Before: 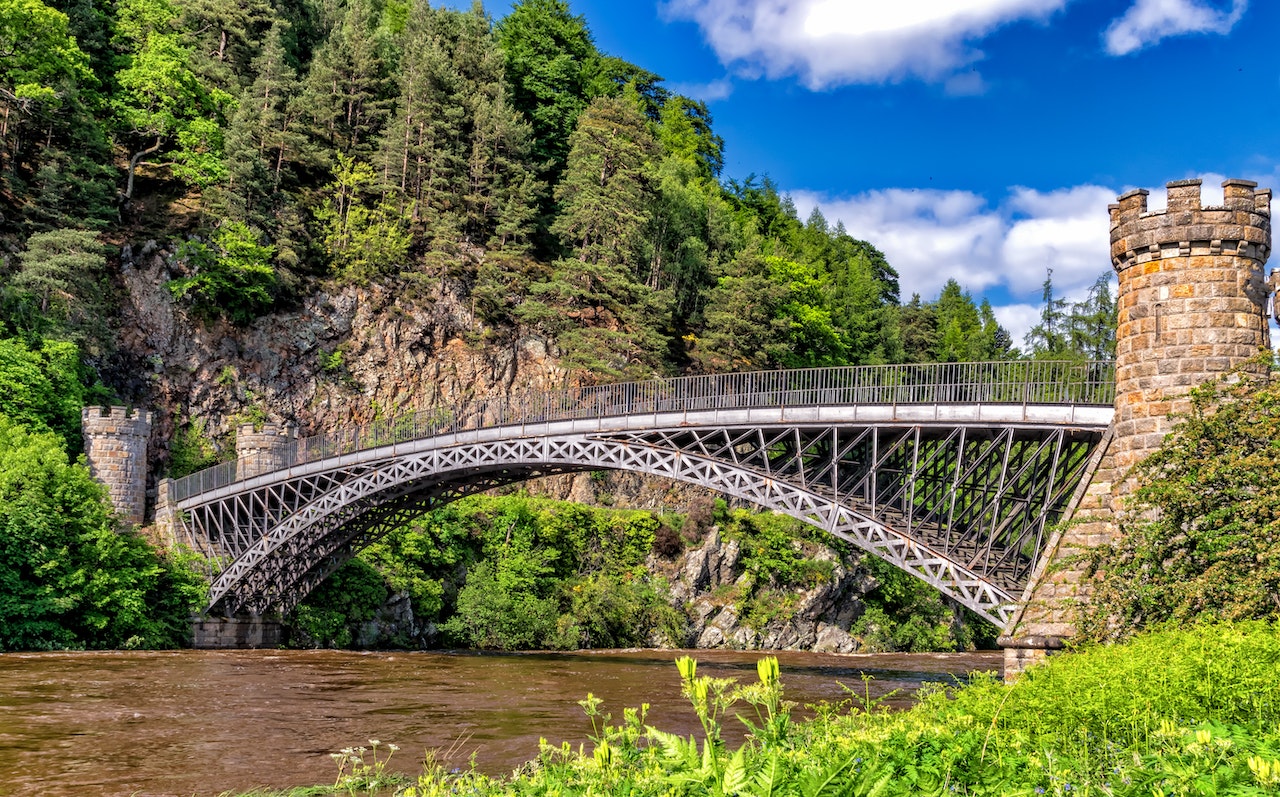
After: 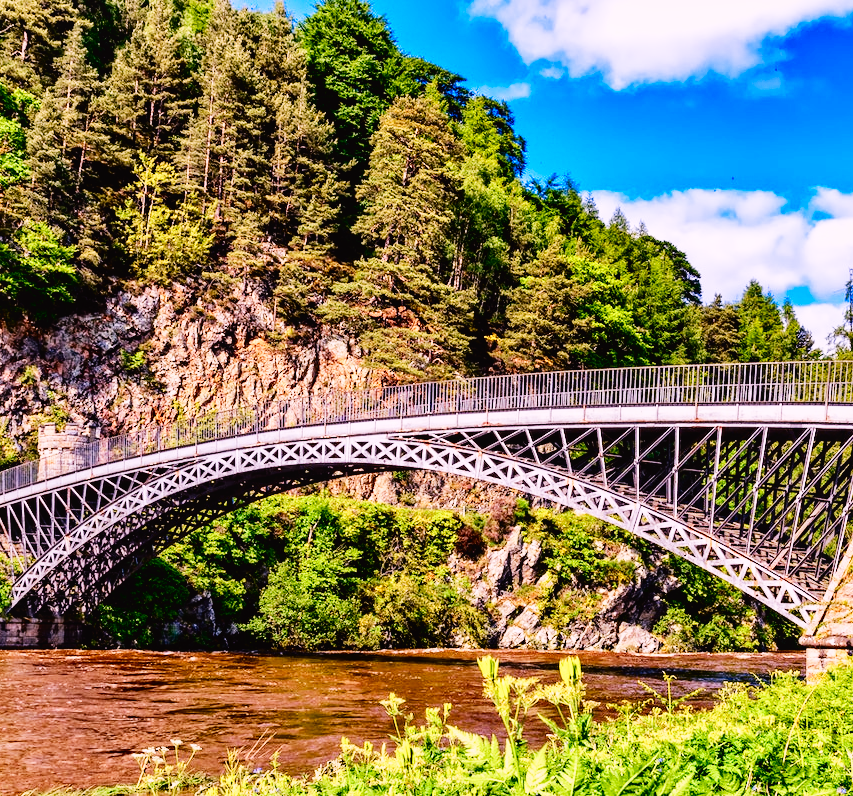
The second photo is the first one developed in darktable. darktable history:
color balance rgb: perceptual saturation grading › global saturation 20%, perceptual saturation grading › highlights -25%, perceptual saturation grading › shadows 25%
crop and rotate: left 15.546%, right 17.787%
local contrast: mode bilateral grid, contrast 20, coarseness 50, detail 120%, midtone range 0.2
sigmoid: contrast 1.81, skew -0.21, preserve hue 0%, red attenuation 0.1, red rotation 0.035, green attenuation 0.1, green rotation -0.017, blue attenuation 0.15, blue rotation -0.052, base primaries Rec2020
white balance: red 1.188, blue 1.11
tone curve: curves: ch0 [(0, 0.023) (0.087, 0.065) (0.184, 0.168) (0.45, 0.54) (0.57, 0.683) (0.722, 0.825) (0.877, 0.948) (1, 1)]; ch1 [(0, 0) (0.388, 0.369) (0.45, 0.43) (0.505, 0.509) (0.534, 0.528) (0.657, 0.655) (1, 1)]; ch2 [(0, 0) (0.314, 0.223) (0.427, 0.405) (0.5, 0.5) (0.55, 0.566) (0.625, 0.657) (1, 1)], color space Lab, independent channels, preserve colors none
